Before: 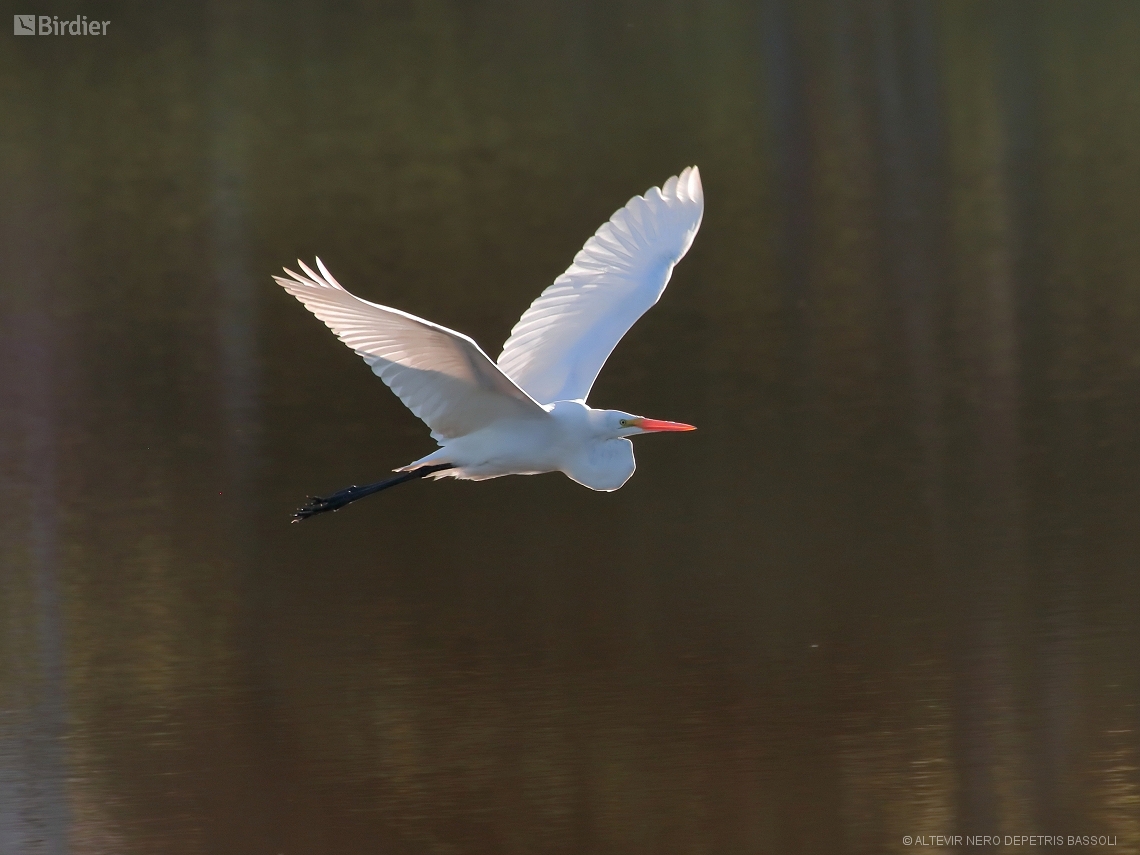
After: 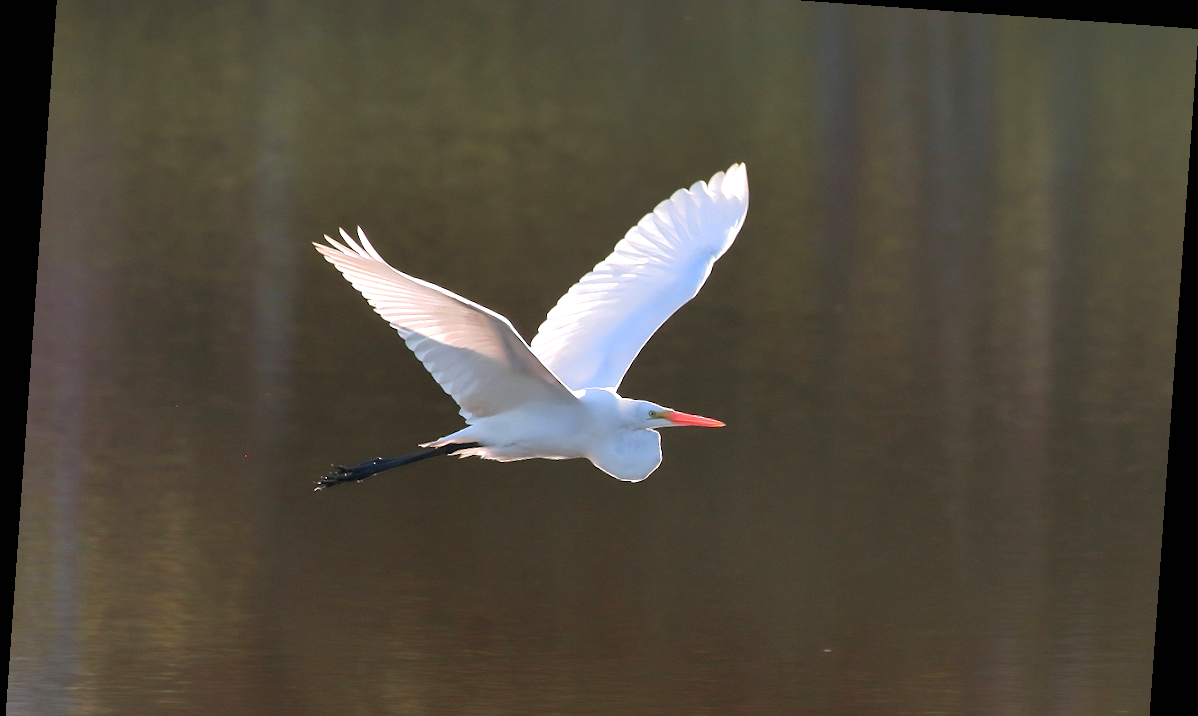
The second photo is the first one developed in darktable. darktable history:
exposure: black level correction 0, exposure 0.68 EV, compensate exposure bias true, compensate highlight preservation false
white balance: red 1.009, blue 1.027
rotate and perspective: rotation 4.1°, automatic cropping off
crop: top 5.667%, bottom 17.637%
